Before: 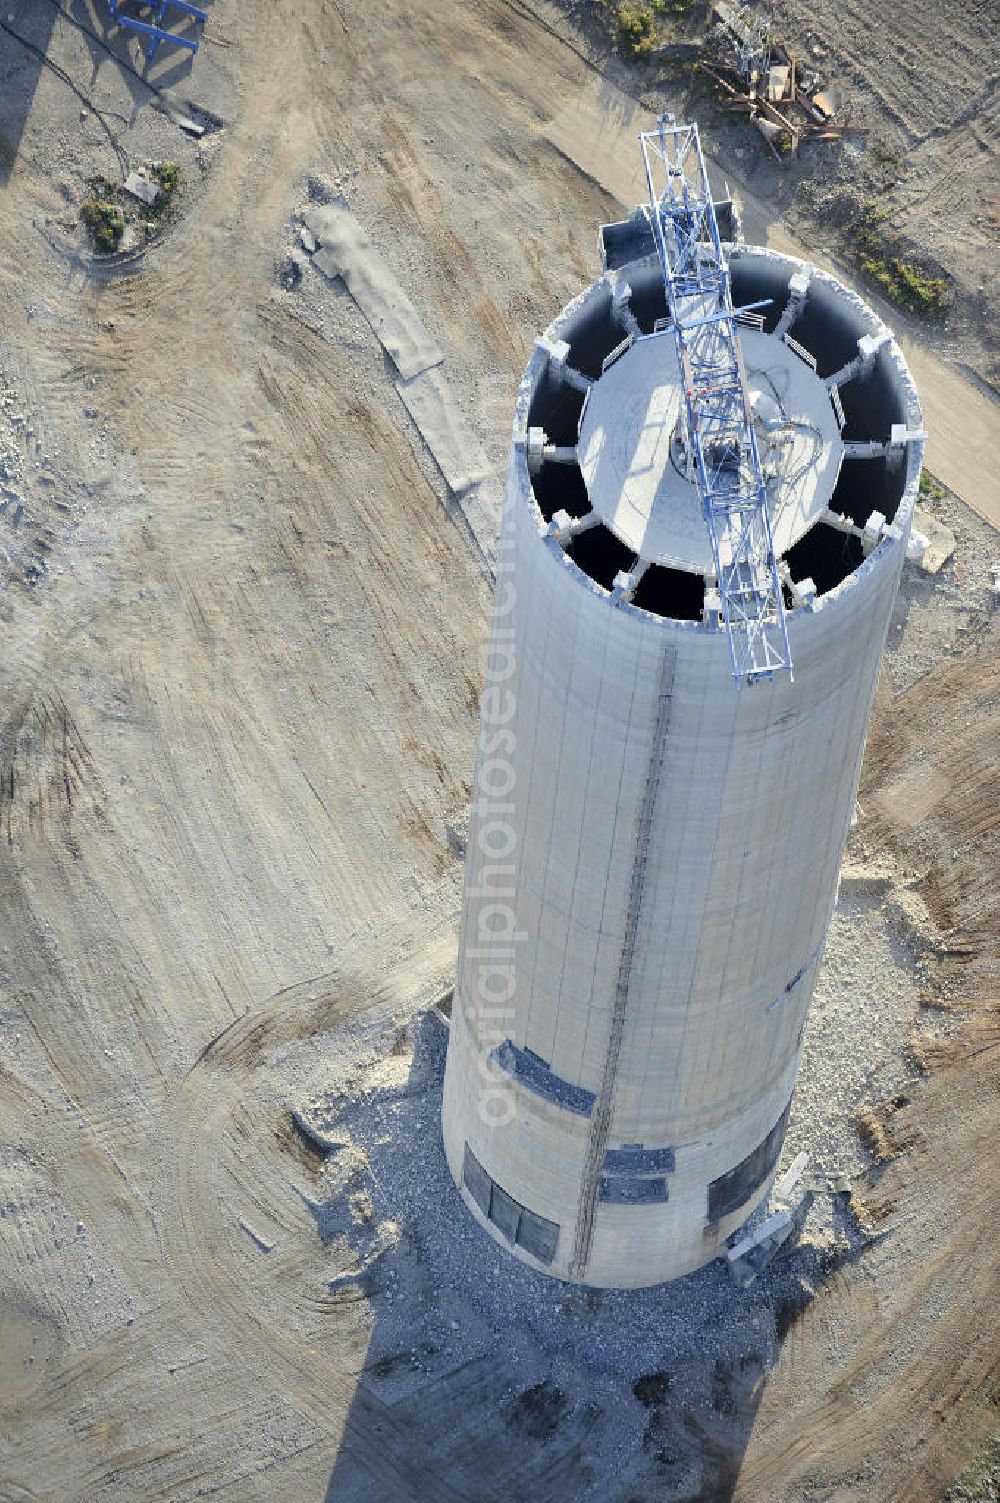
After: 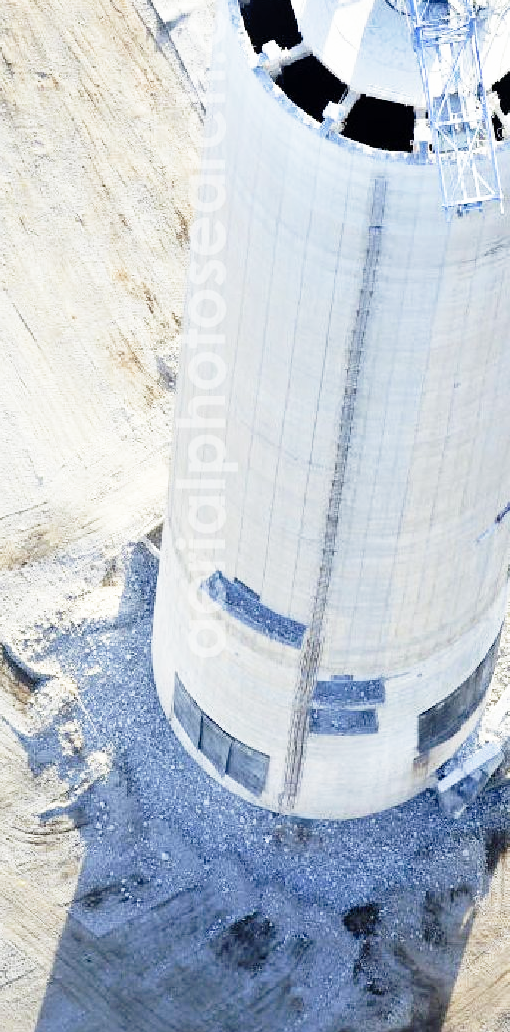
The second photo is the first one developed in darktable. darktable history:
crop and rotate: left 29.053%, top 31.307%, right 19.863%
base curve: curves: ch0 [(0, 0) (0.012, 0.01) (0.073, 0.168) (0.31, 0.711) (0.645, 0.957) (1, 1)], preserve colors none
